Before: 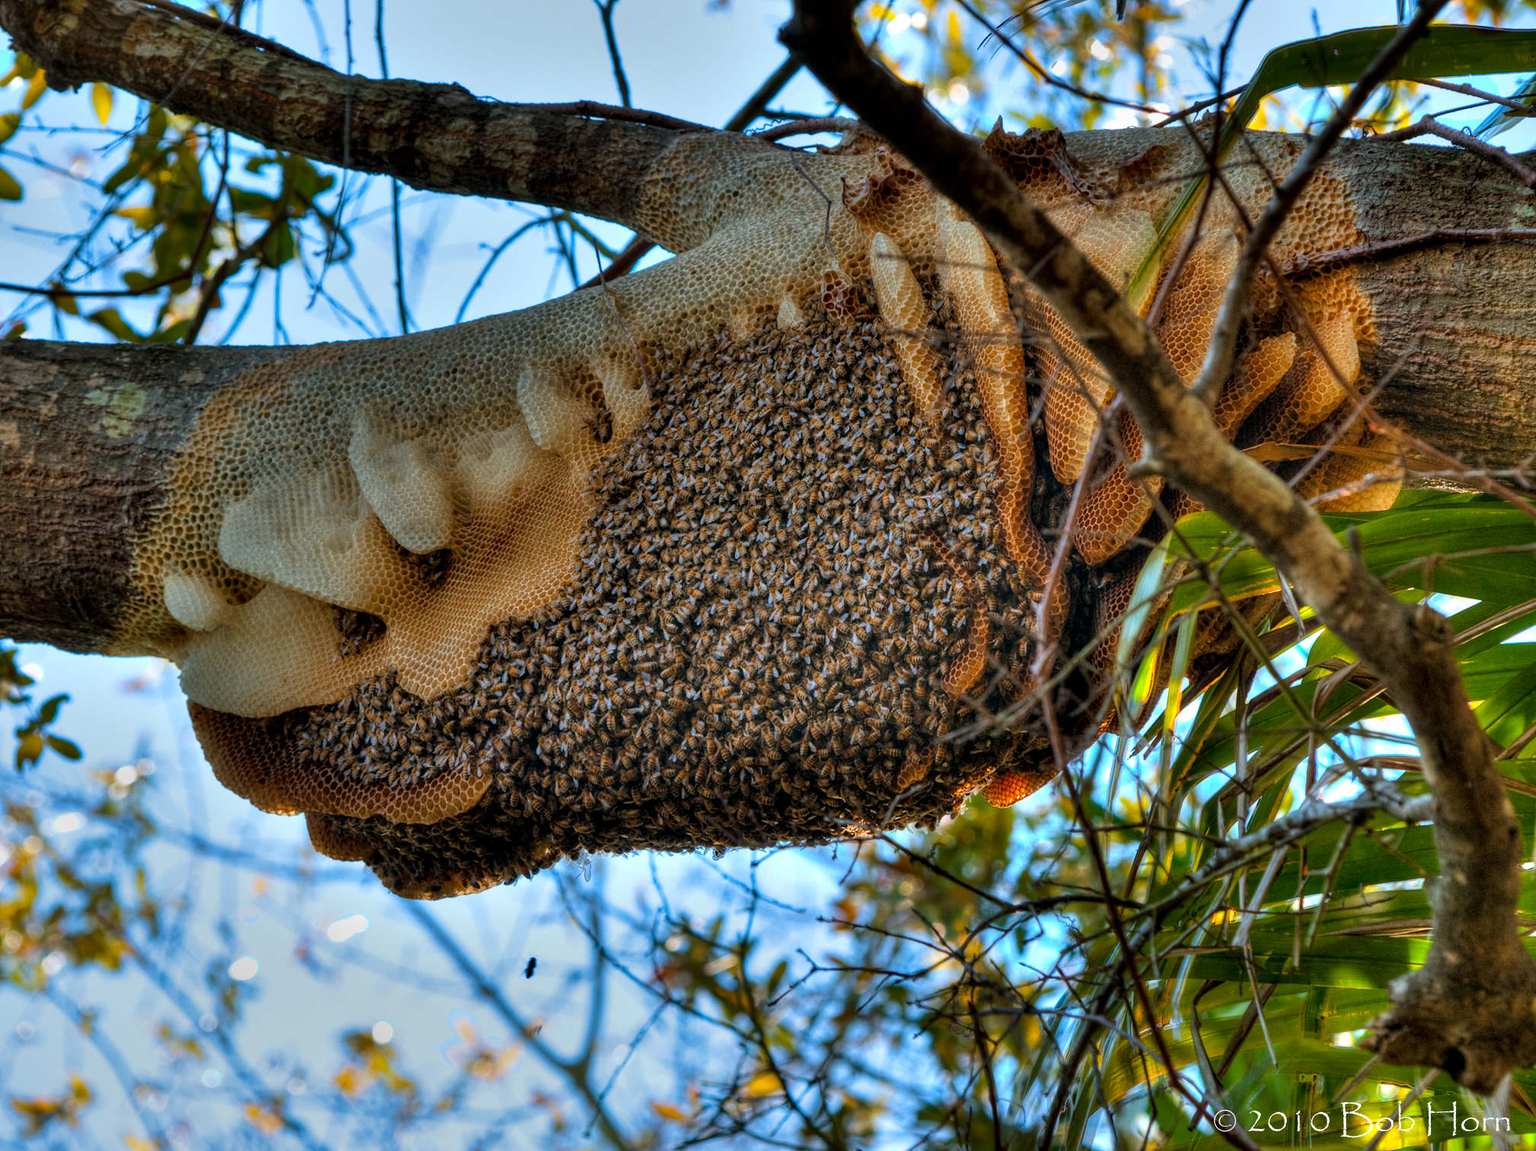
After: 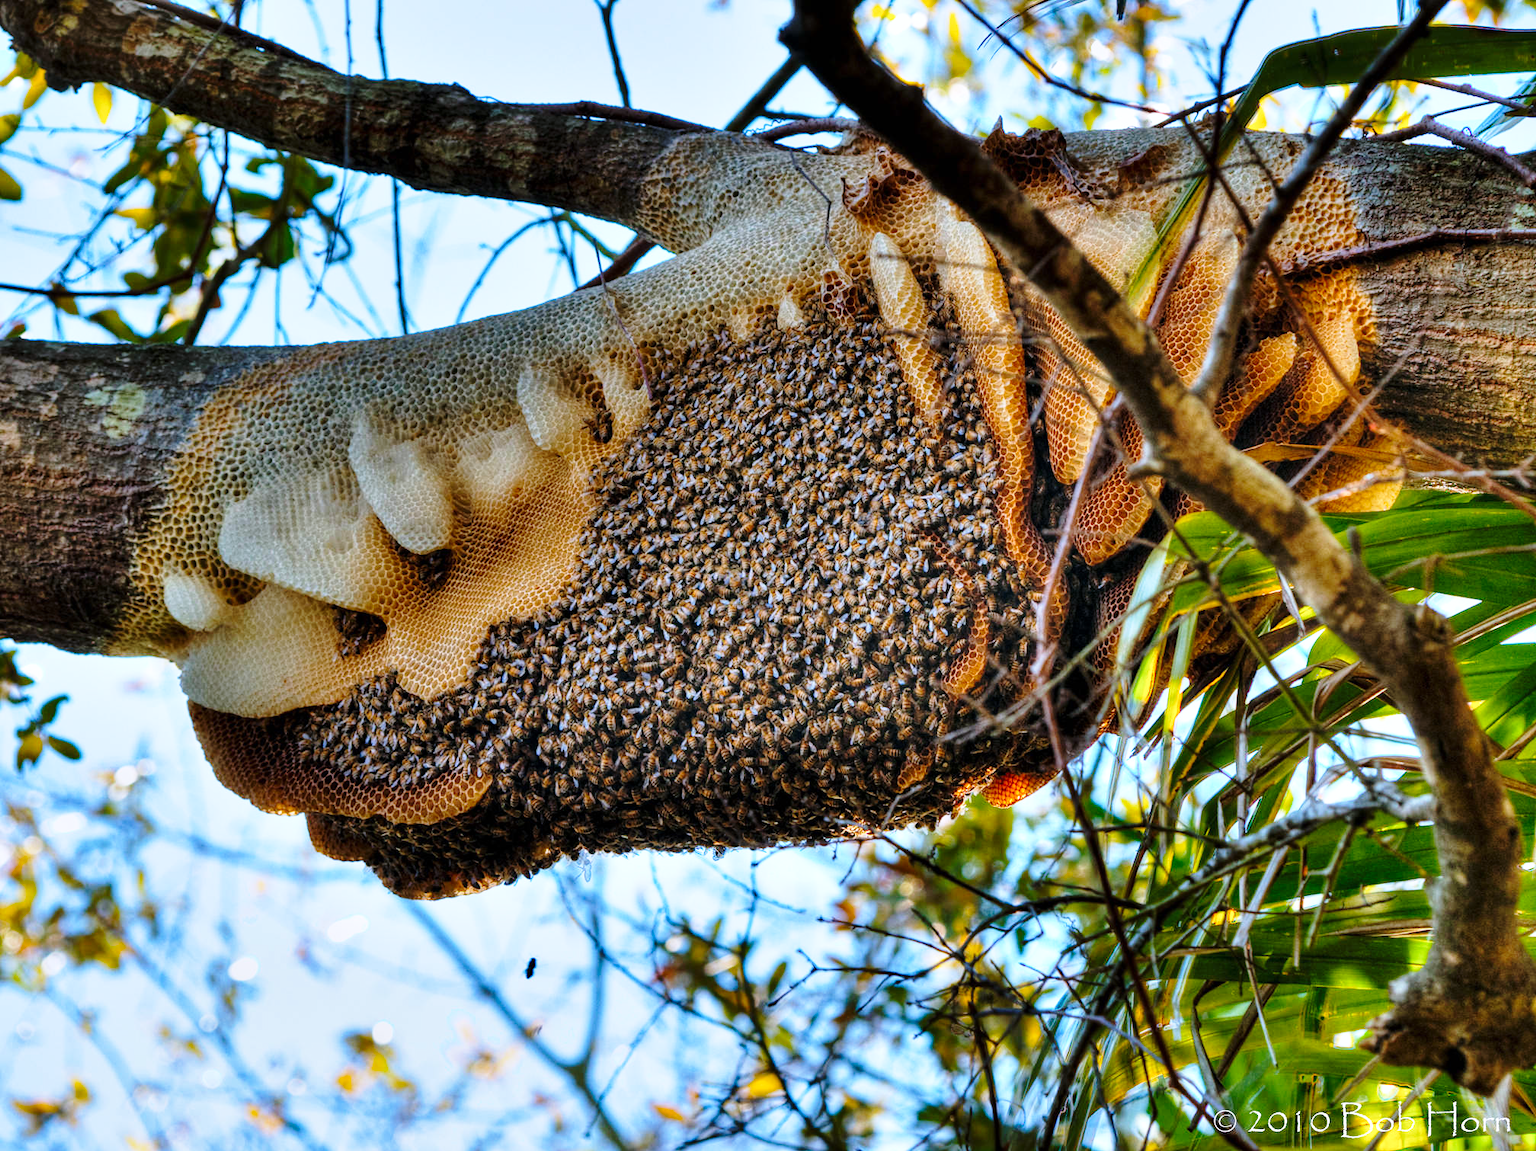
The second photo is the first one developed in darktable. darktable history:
base curve: curves: ch0 [(0, 0) (0.028, 0.03) (0.121, 0.232) (0.46, 0.748) (0.859, 0.968) (1, 1)], preserve colors none
white balance: red 0.967, blue 1.119, emerald 0.756
